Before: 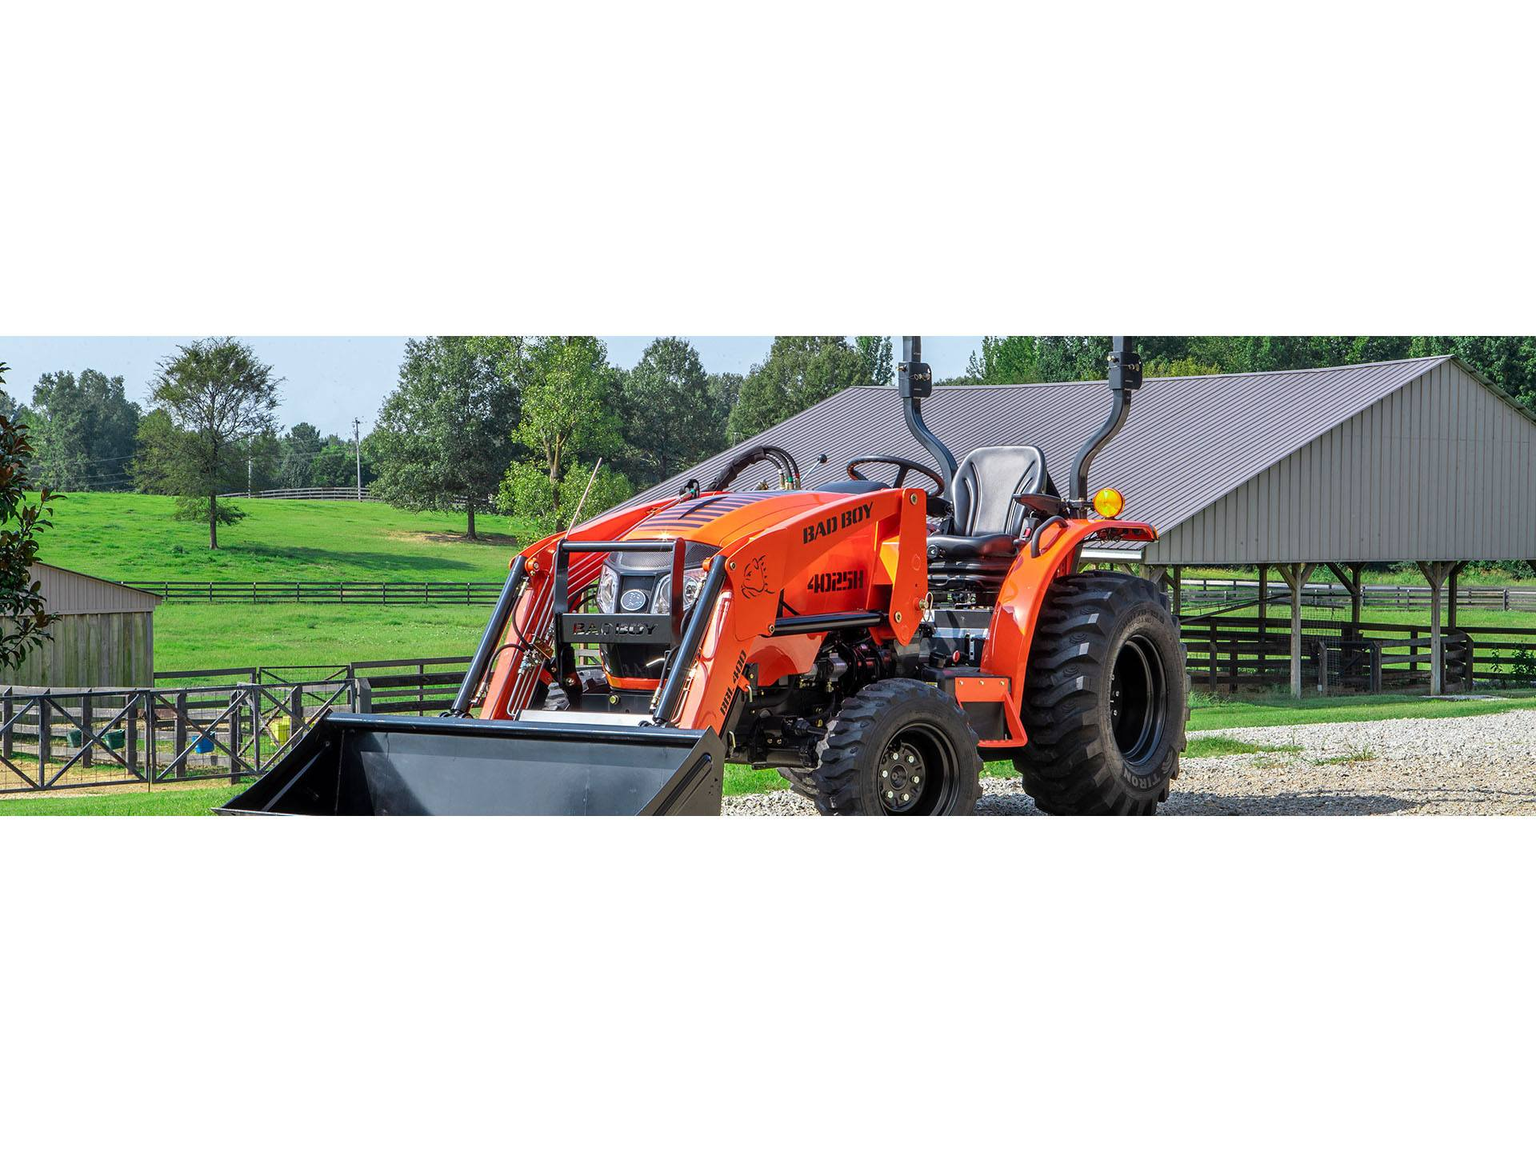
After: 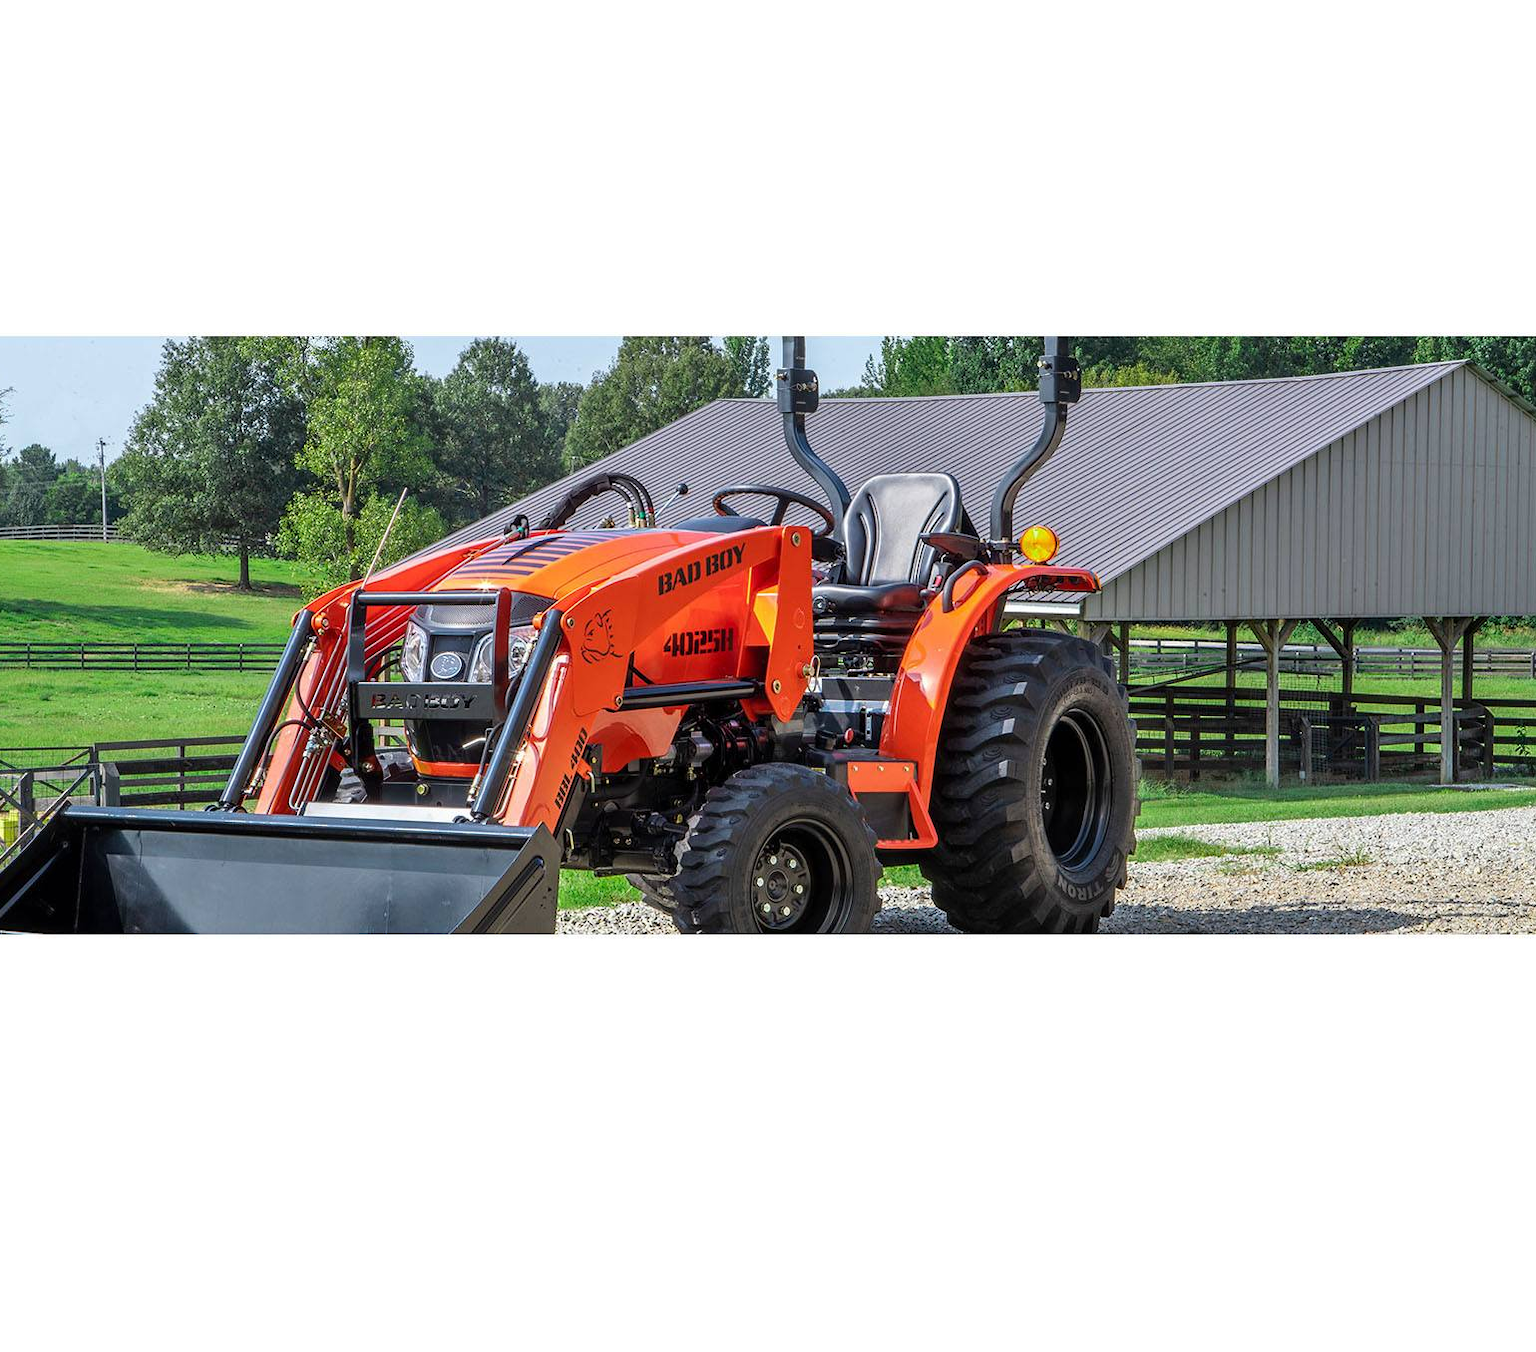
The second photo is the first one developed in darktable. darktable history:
crop and rotate: left 17.917%, top 5.781%, right 1.848%
